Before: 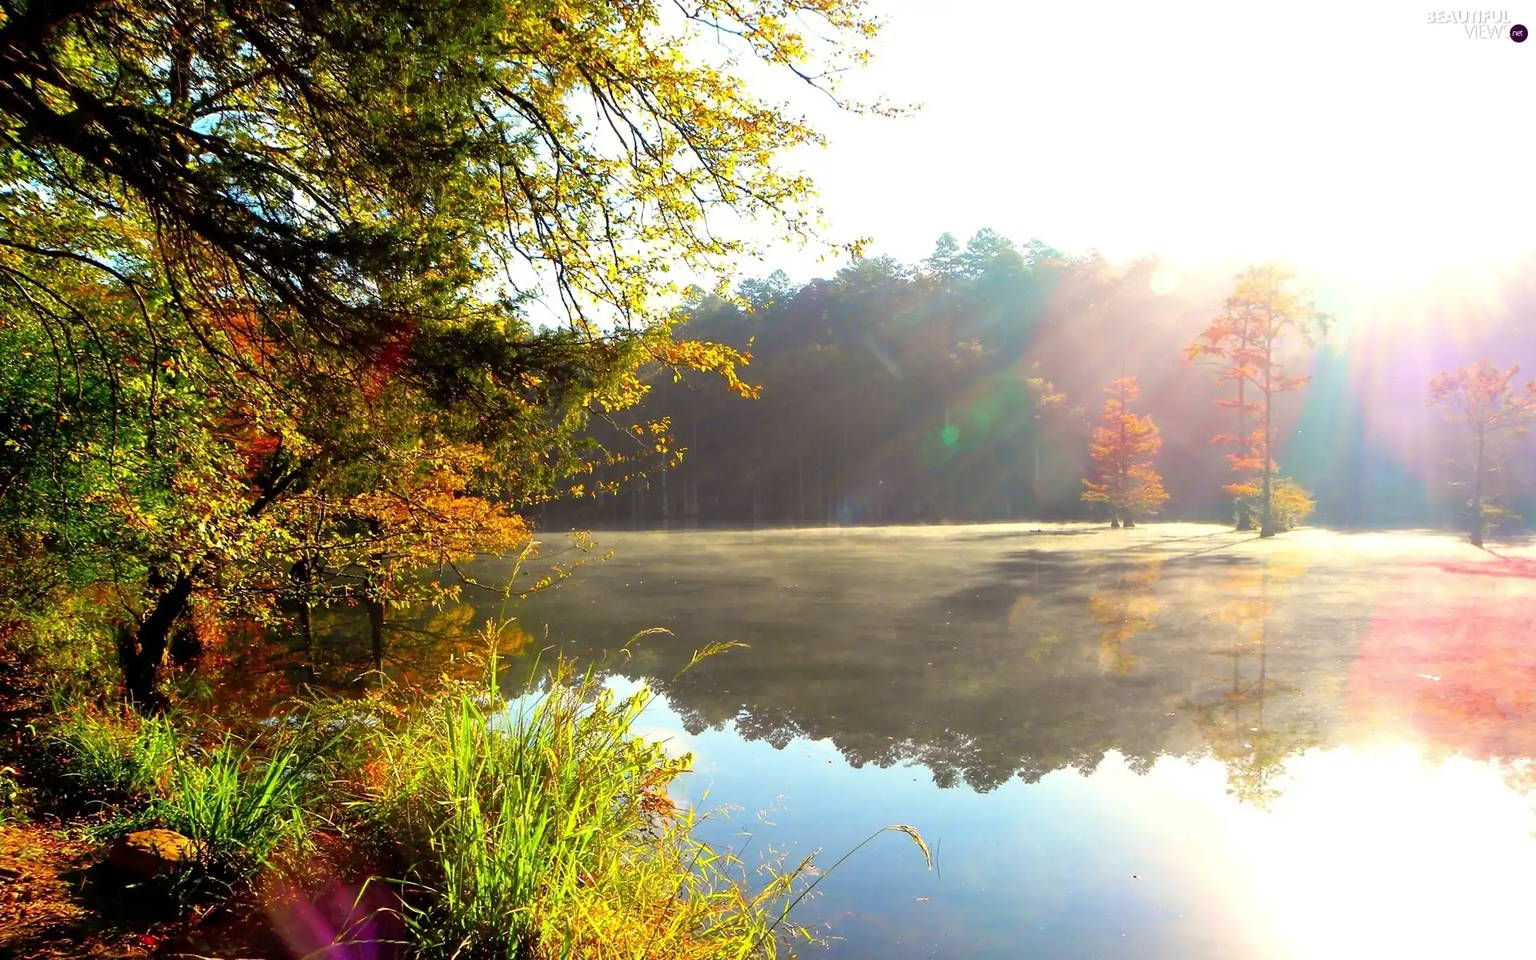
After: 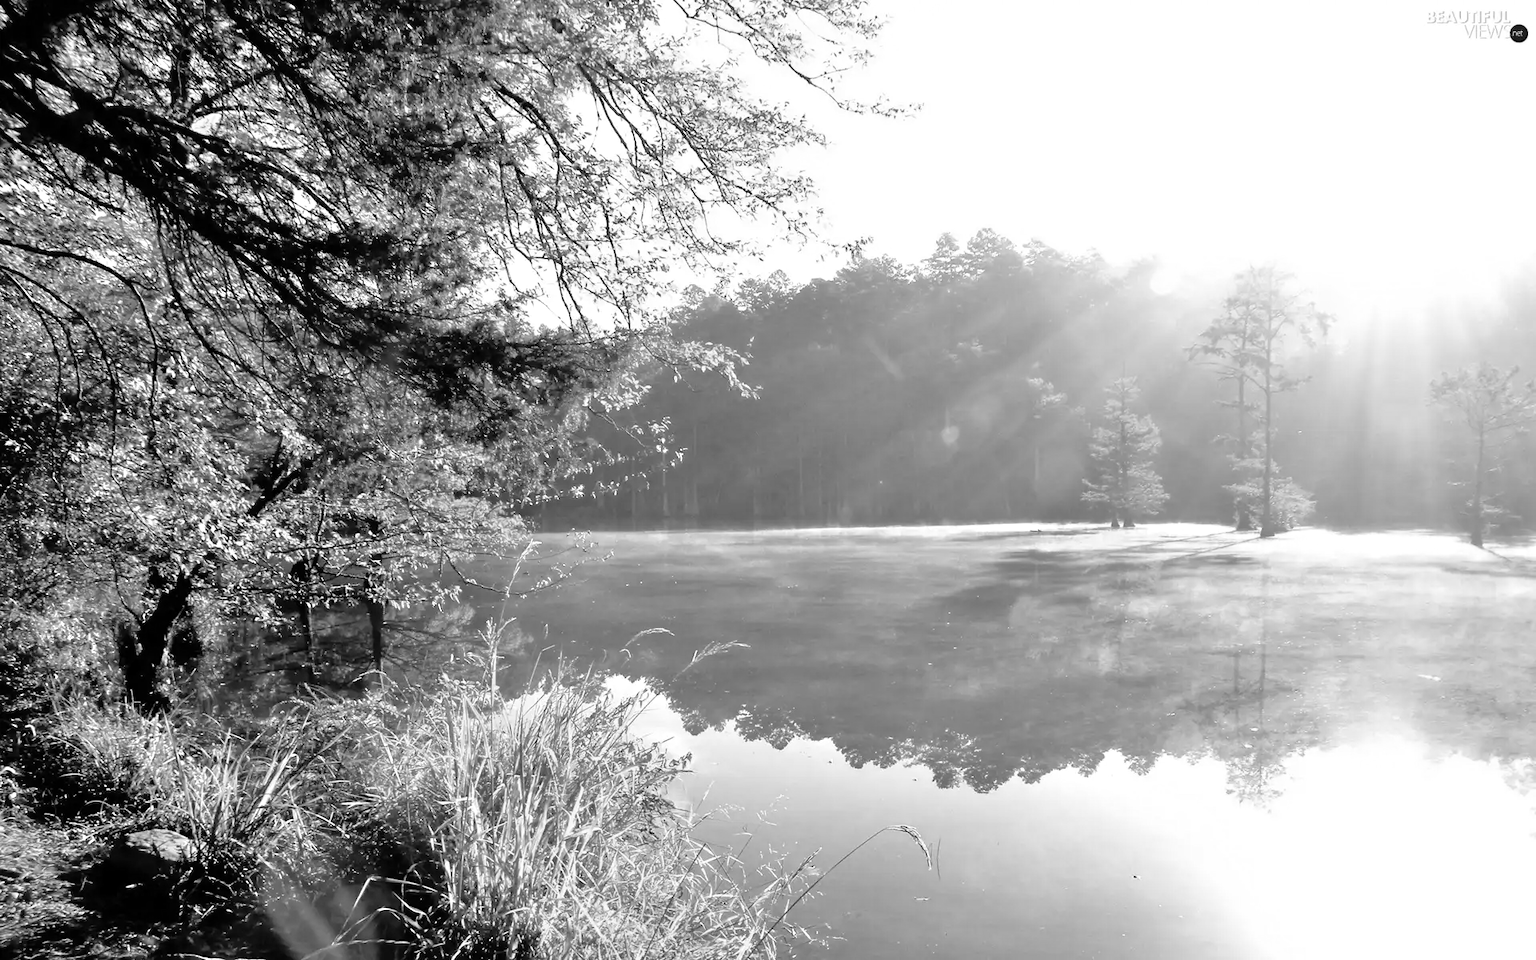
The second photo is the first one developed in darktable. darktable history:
tone equalizer: -7 EV 0.15 EV, -6 EV 0.6 EV, -5 EV 1.15 EV, -4 EV 1.33 EV, -3 EV 1.15 EV, -2 EV 0.6 EV, -1 EV 0.15 EV, mask exposure compensation -0.5 EV
monochrome: a 2.21, b -1.33, size 2.2
